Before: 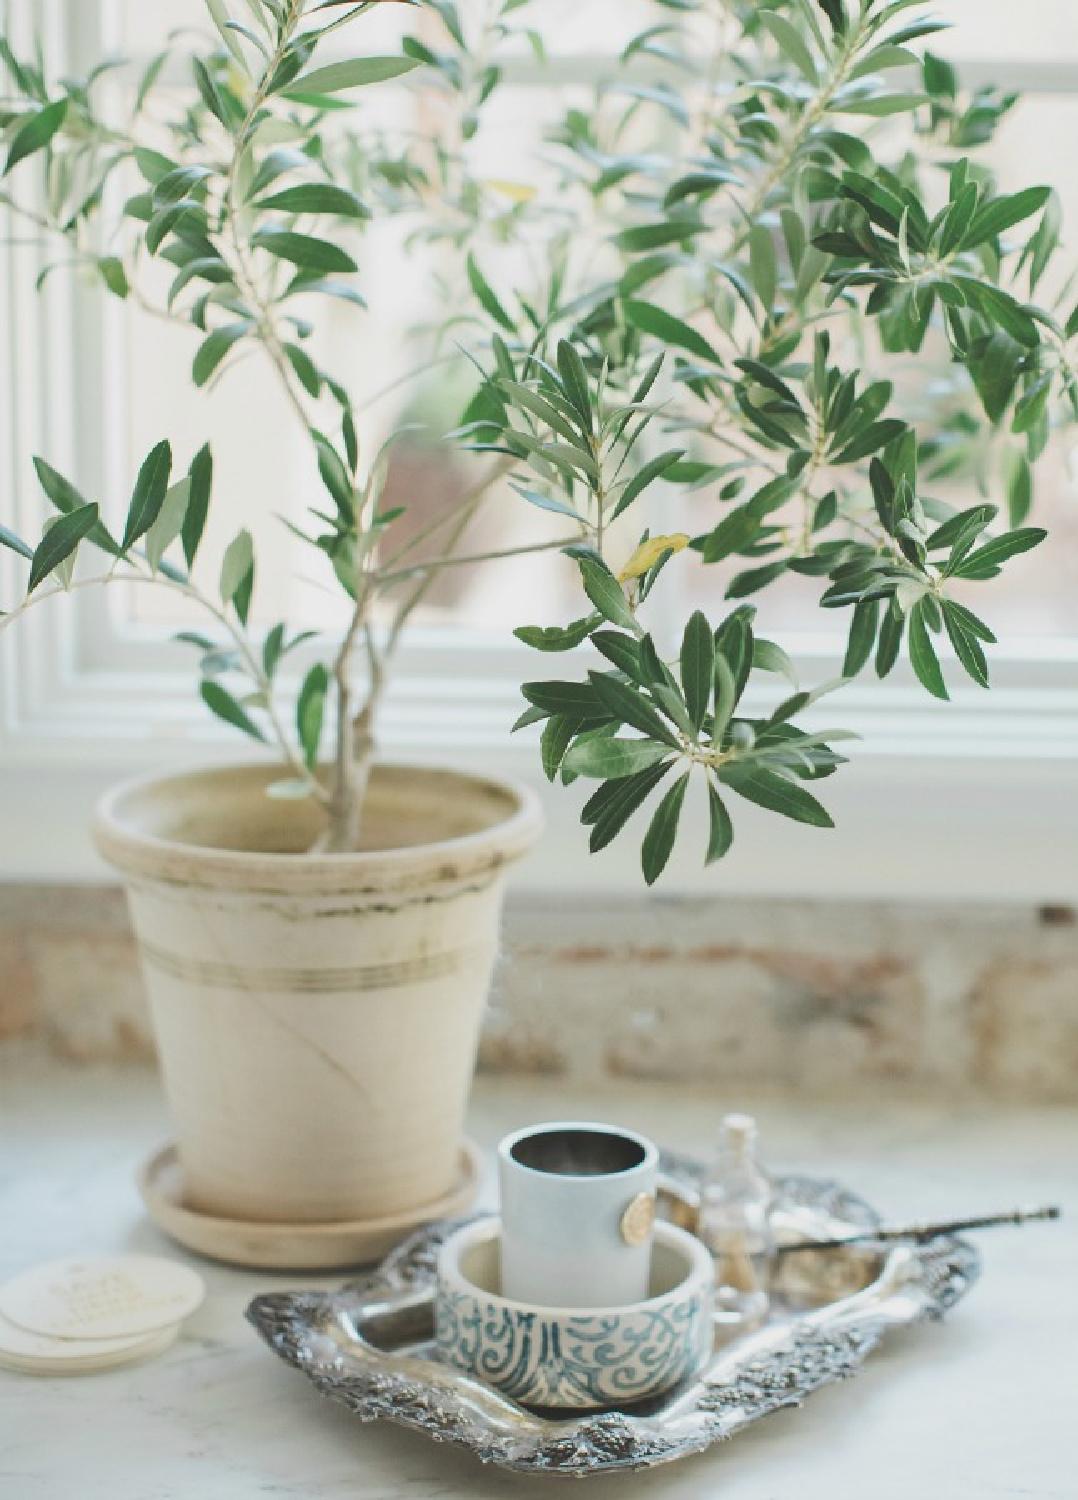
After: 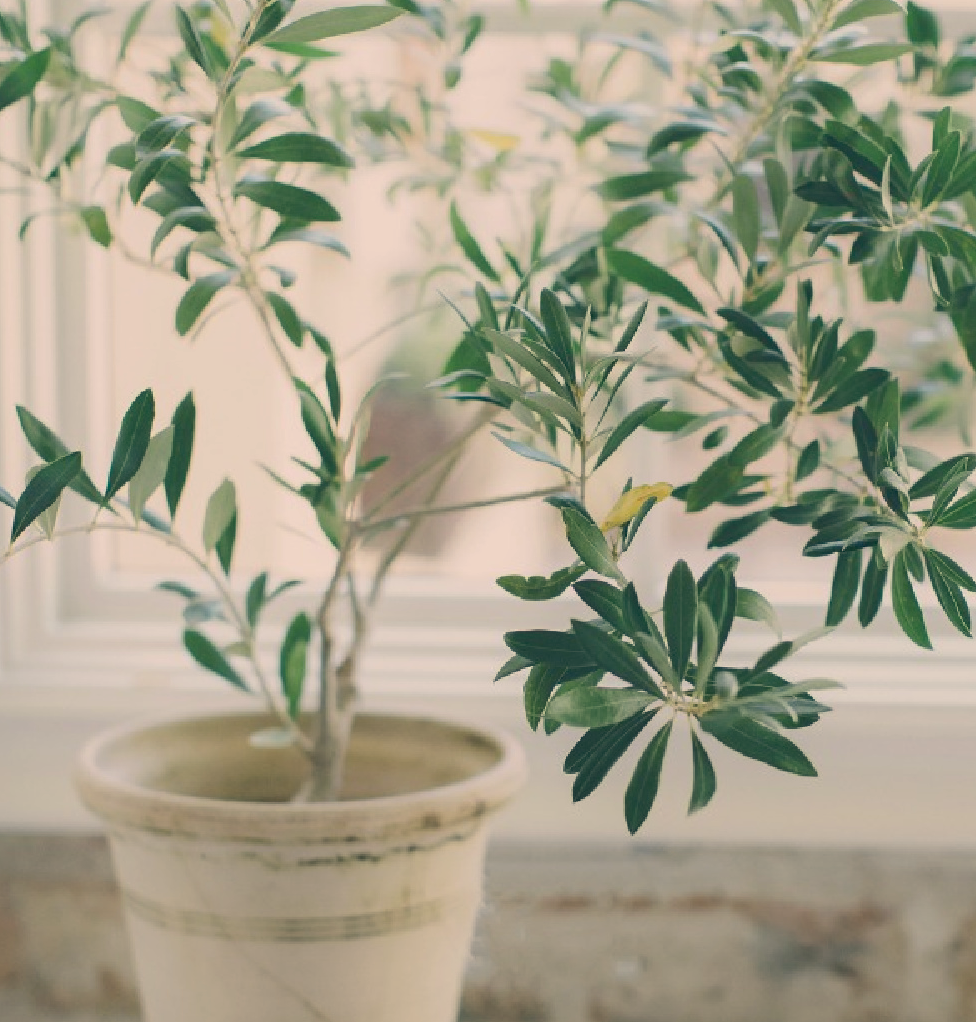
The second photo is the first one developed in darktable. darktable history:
crop: left 1.614%, top 3.409%, right 7.782%, bottom 28.433%
tone equalizer: -8 EV 0.275 EV, -7 EV 0.384 EV, -6 EV 0.426 EV, -5 EV 0.216 EV, -3 EV -0.253 EV, -2 EV -0.401 EV, -1 EV -0.437 EV, +0 EV -0.226 EV
color correction: highlights a* 10.27, highlights b* 14.38, shadows a* -9.58, shadows b* -14.88
